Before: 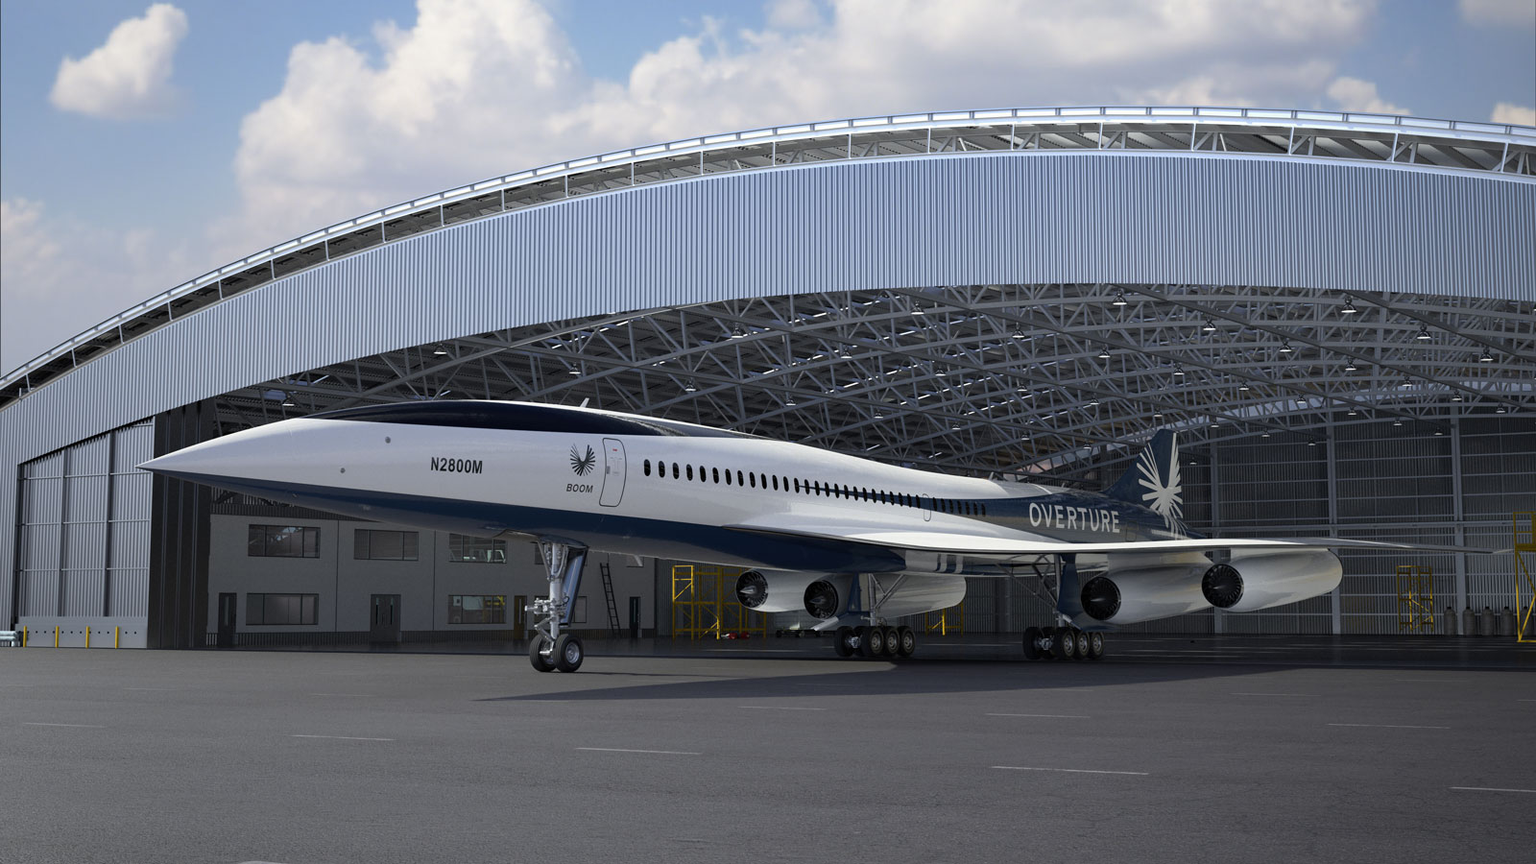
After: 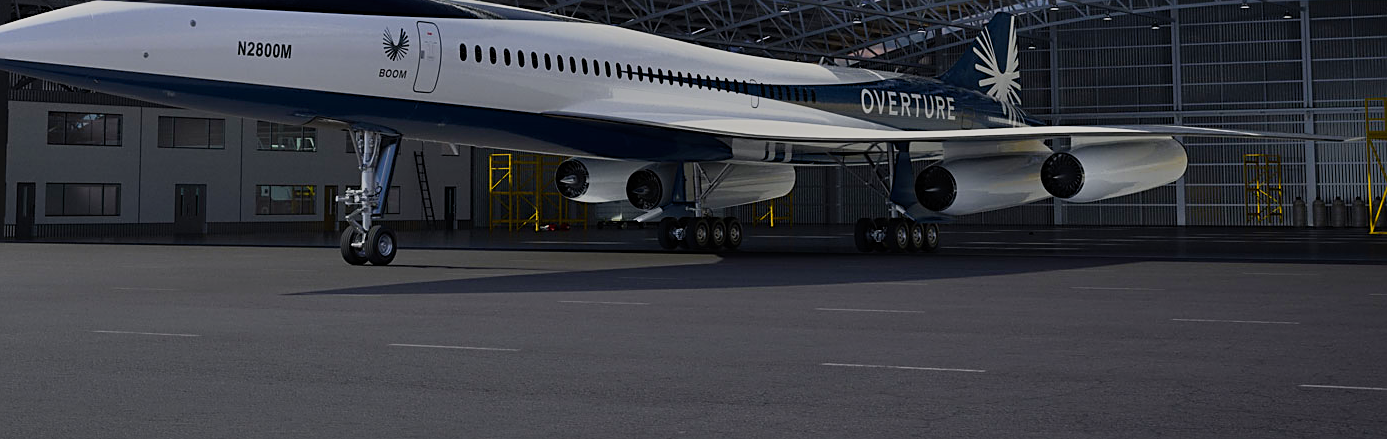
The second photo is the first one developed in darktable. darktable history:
shadows and highlights: low approximation 0.01, soften with gaussian
color balance rgb: highlights gain › luminance 1.255%, highlights gain › chroma 0.413%, highlights gain › hue 41.41°, perceptual saturation grading › global saturation 20%, perceptual saturation grading › highlights -25.126%, perceptual saturation grading › shadows 50.216%, global vibrance 9.915%
exposure: exposure -1.485 EV, compensate highlight preservation false
crop and rotate: left 13.29%, top 48.399%, bottom 2.816%
sharpen: on, module defaults
